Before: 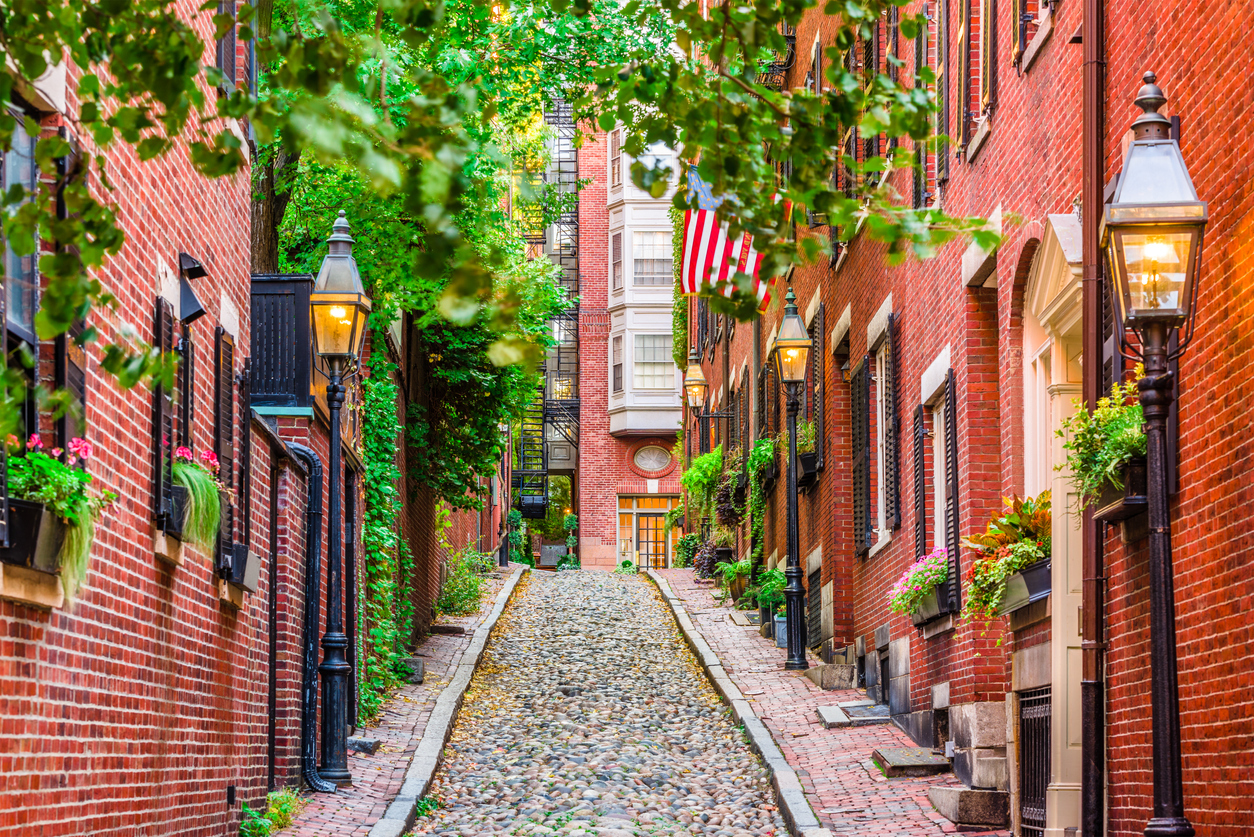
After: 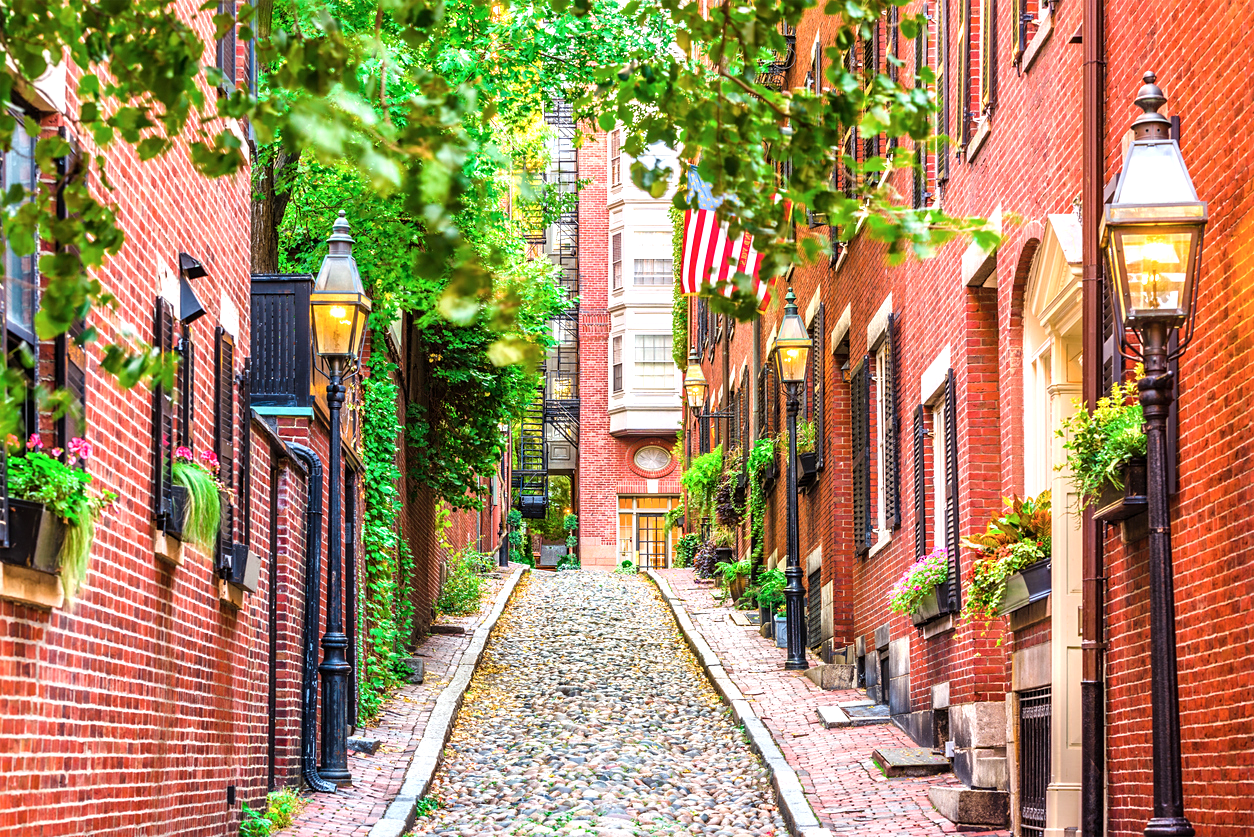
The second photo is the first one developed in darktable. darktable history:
sharpen: amount 0.2
color balance rgb: linear chroma grading › global chroma 1.5%, linear chroma grading › mid-tones -1%, perceptual saturation grading › global saturation -3%, perceptual saturation grading › shadows -2%
exposure: exposure 0.6 EV, compensate highlight preservation false
